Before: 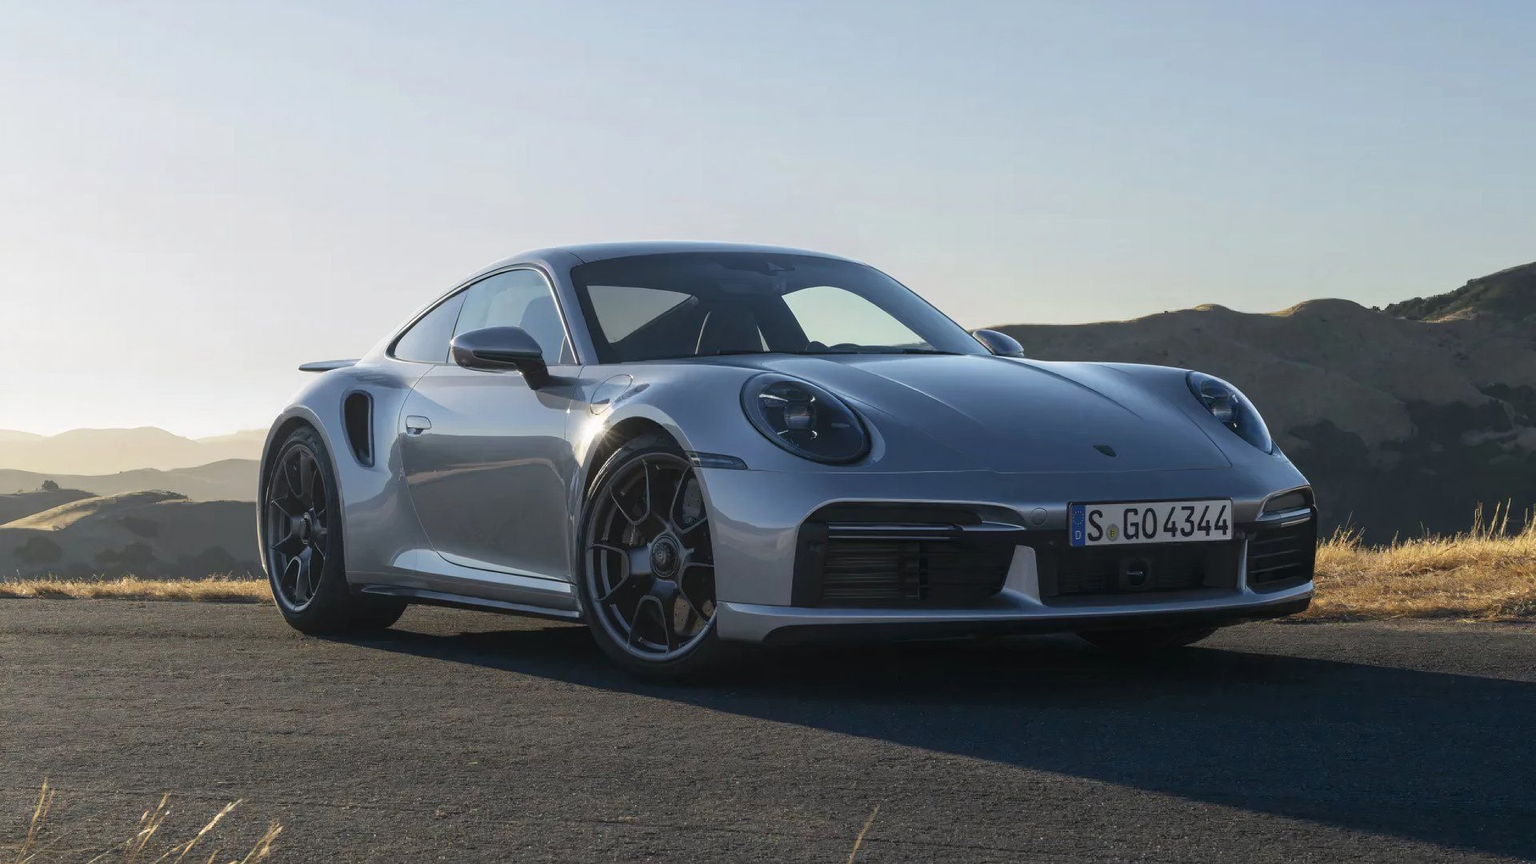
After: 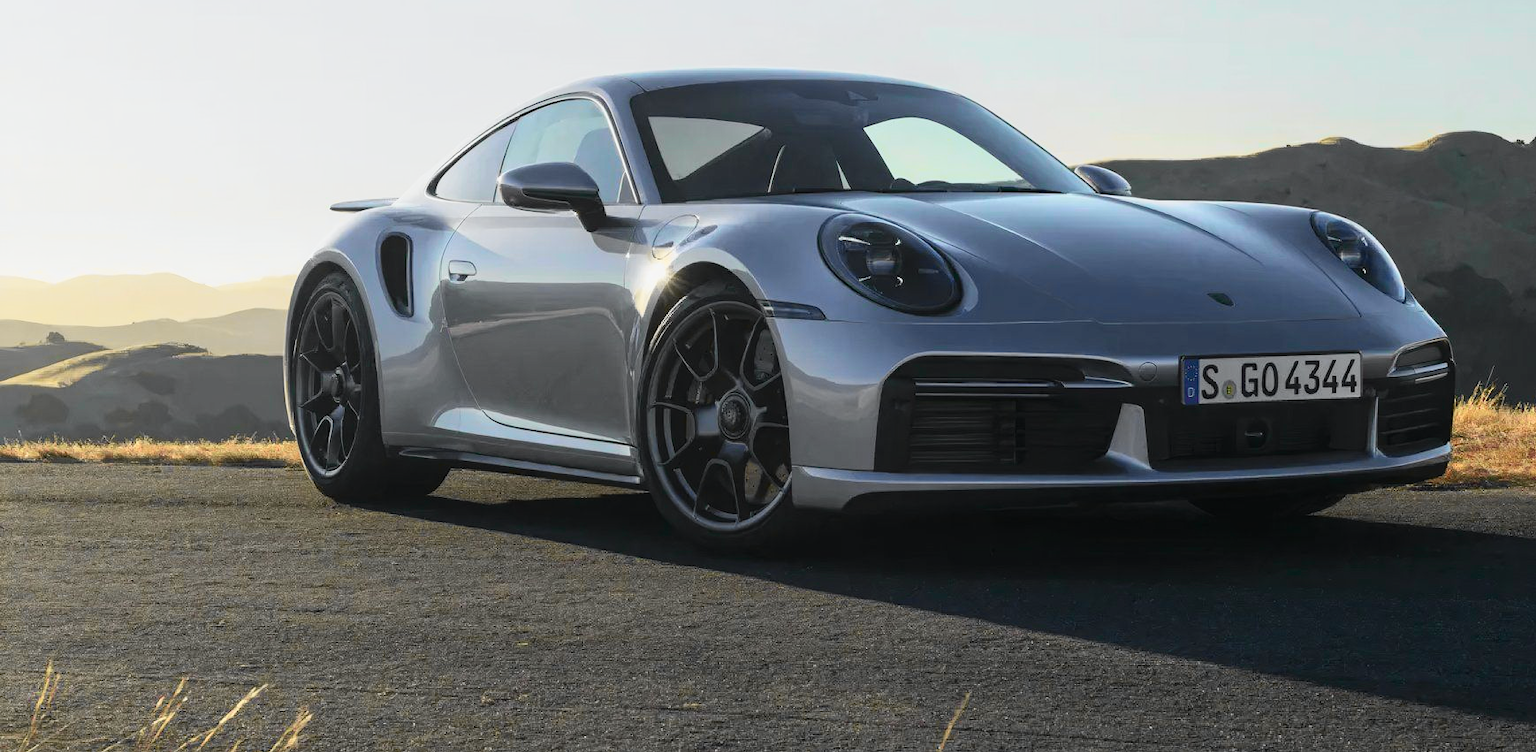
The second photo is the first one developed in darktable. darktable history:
tone curve: curves: ch0 [(0, 0) (0.131, 0.116) (0.316, 0.345) (0.501, 0.584) (0.629, 0.732) (0.812, 0.888) (1, 0.974)]; ch1 [(0, 0) (0.366, 0.367) (0.475, 0.462) (0.494, 0.496) (0.504, 0.499) (0.553, 0.584) (1, 1)]; ch2 [(0, 0) (0.333, 0.346) (0.375, 0.375) (0.424, 0.43) (0.476, 0.492) (0.502, 0.502) (0.533, 0.556) (0.566, 0.599) (0.614, 0.653) (1, 1)], color space Lab, independent channels, preserve colors none
crop: top 20.869%, right 9.464%, bottom 0.257%
